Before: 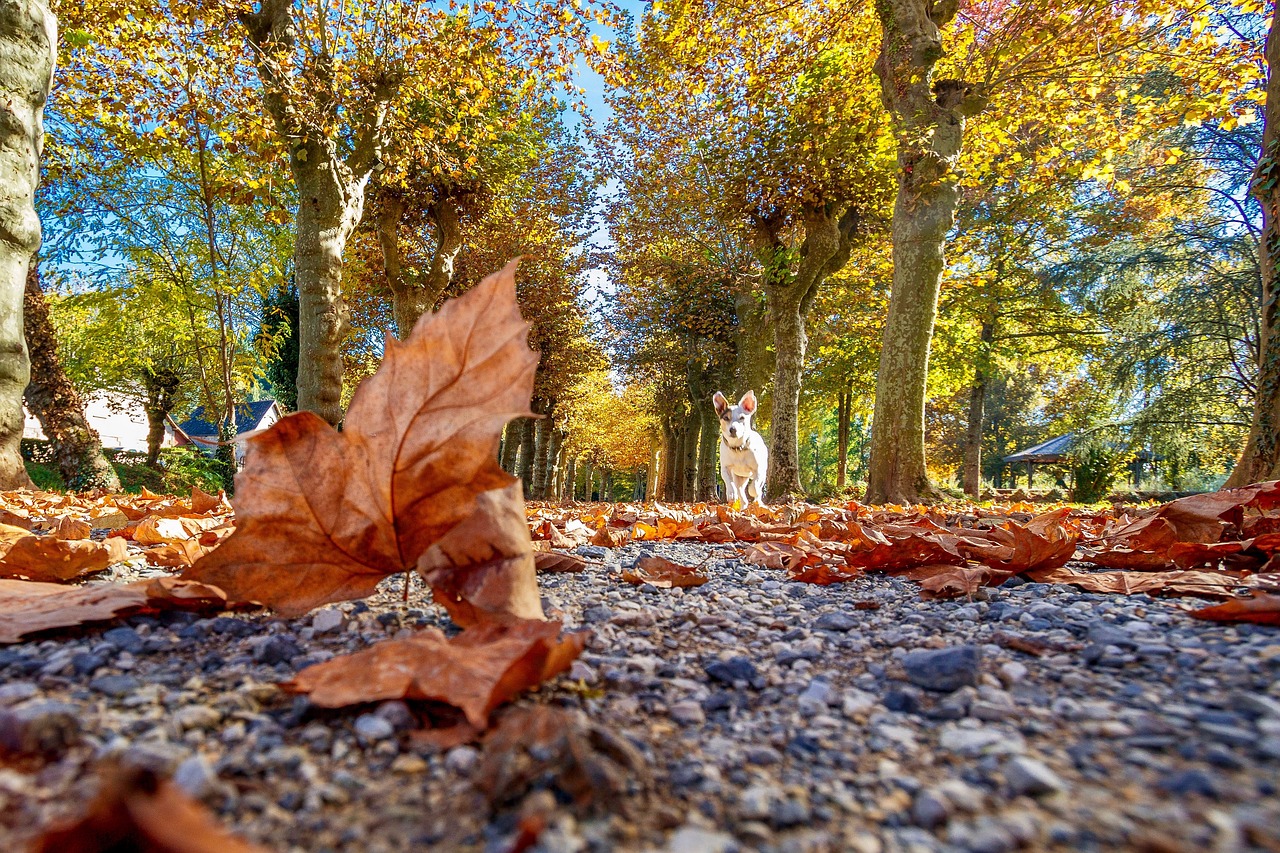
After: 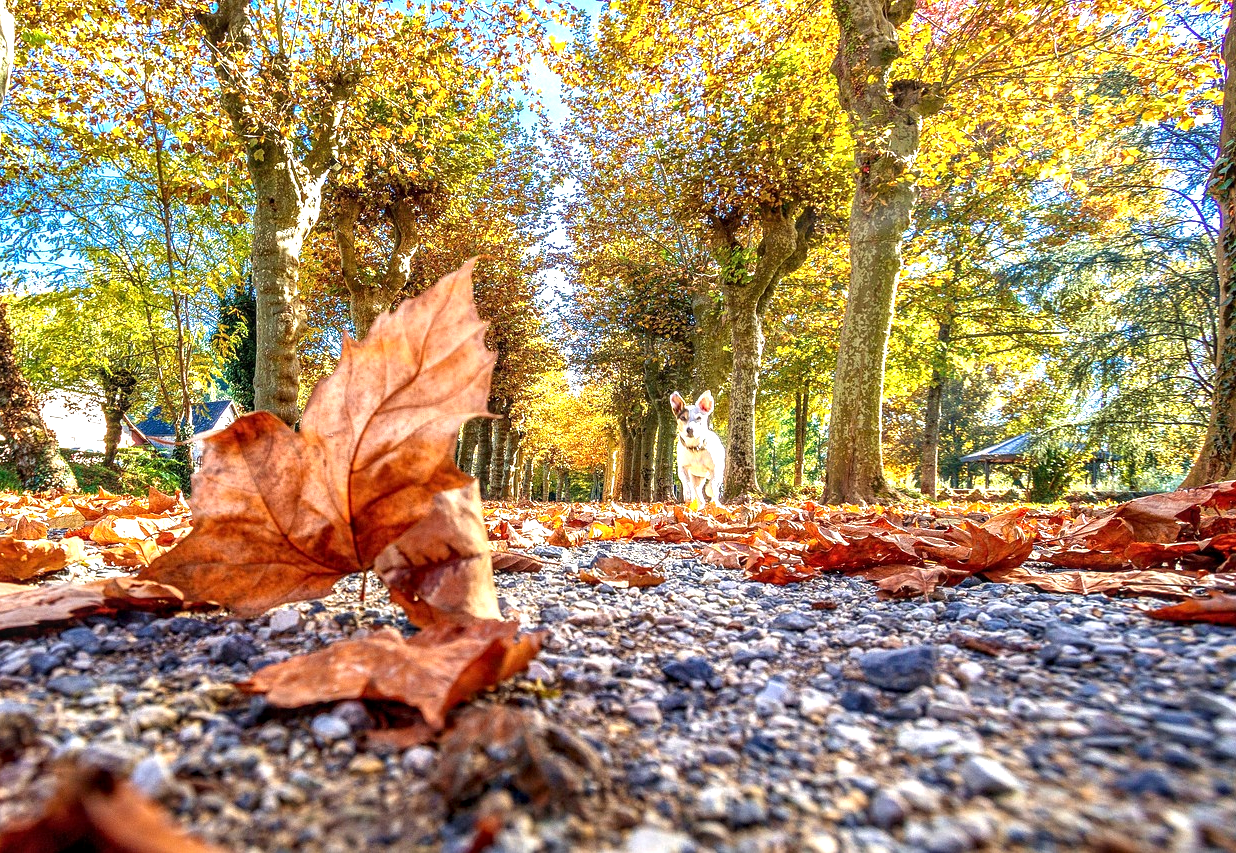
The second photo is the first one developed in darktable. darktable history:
crop and rotate: left 3.406%
exposure: exposure -0.04 EV, compensate highlight preservation false
local contrast: on, module defaults
tone equalizer: -8 EV -1.06 EV, -7 EV -1.02 EV, -6 EV -0.869 EV, -5 EV -0.608 EV, -3 EV 0.553 EV, -2 EV 0.859 EV, -1 EV 0.988 EV, +0 EV 1.07 EV, smoothing diameter 24.9%, edges refinement/feathering 13.43, preserve details guided filter
